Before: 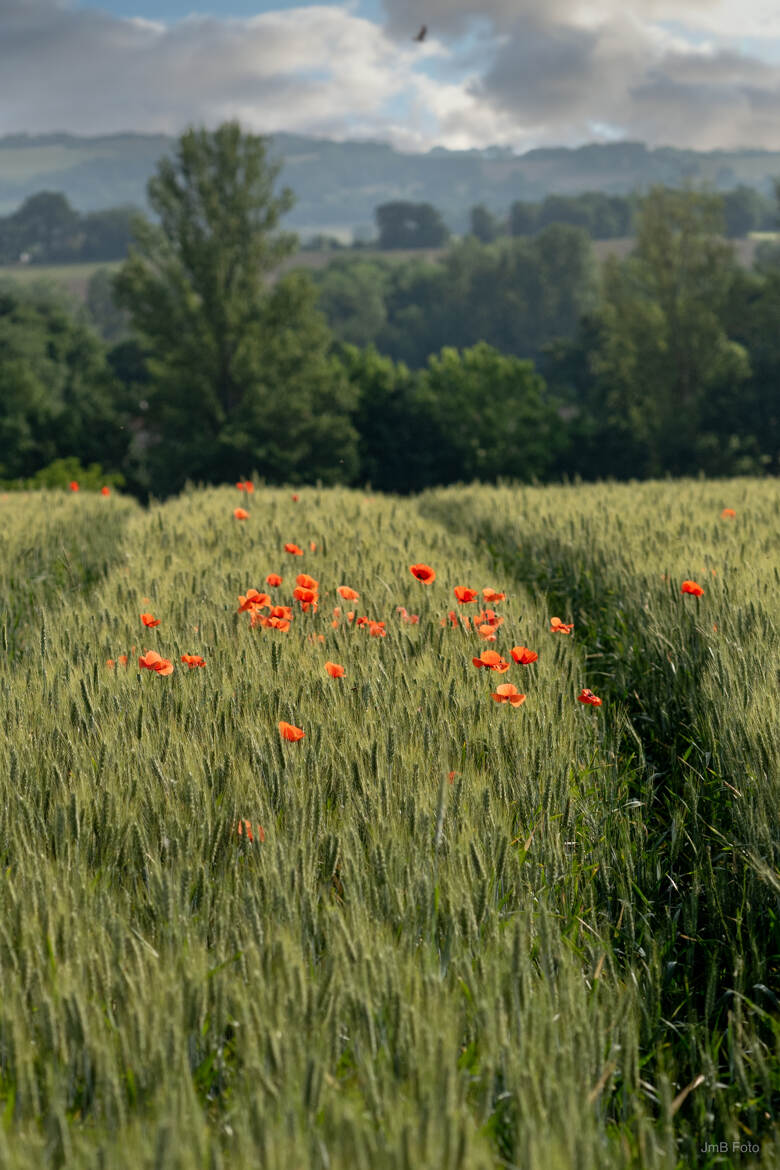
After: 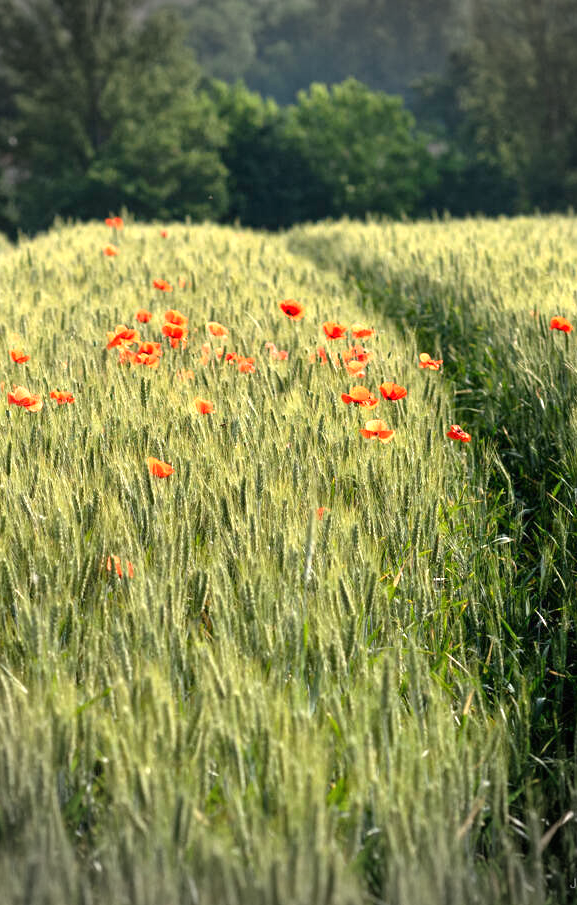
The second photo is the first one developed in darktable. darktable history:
crop: left 16.882%, top 22.578%, right 9.111%
tone equalizer: on, module defaults
exposure: black level correction 0, exposure 1.199 EV, compensate exposure bias true, compensate highlight preservation false
vignetting: fall-off start 76.3%, fall-off radius 28.3%, width/height ratio 0.972
